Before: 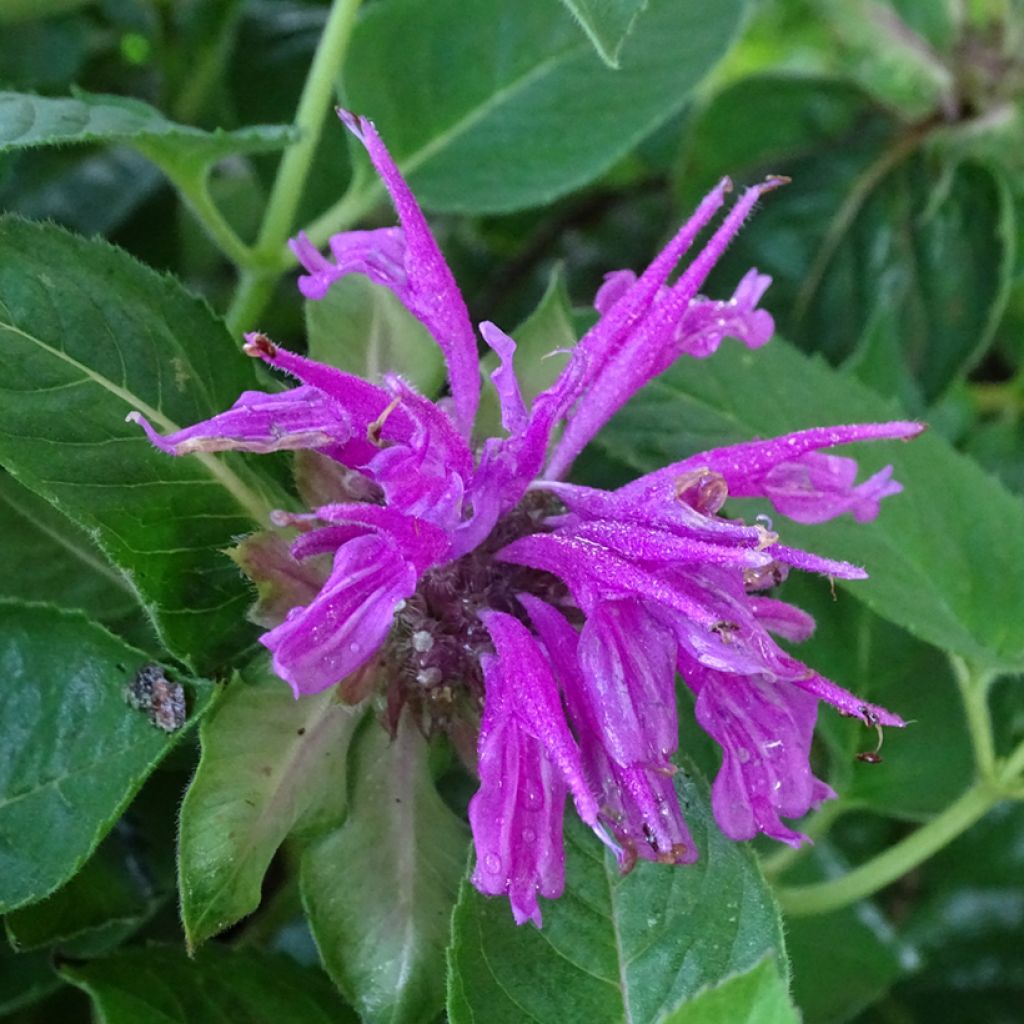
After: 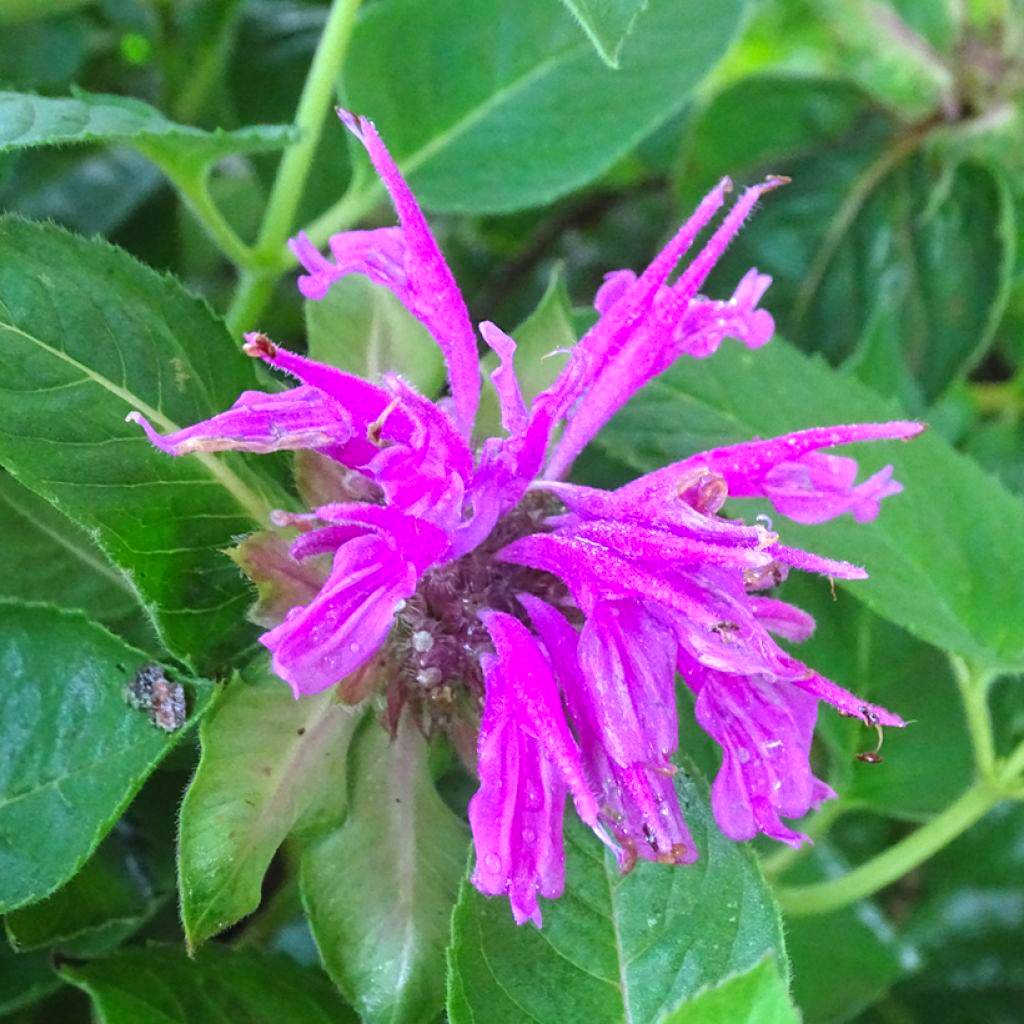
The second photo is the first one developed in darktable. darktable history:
contrast brightness saturation: brightness 0.092, saturation 0.191
exposure: exposure 0.524 EV, compensate highlight preservation false
contrast equalizer: octaves 7, y [[0.5, 0.5, 0.472, 0.5, 0.5, 0.5], [0.5 ×6], [0.5 ×6], [0 ×6], [0 ×6]]
